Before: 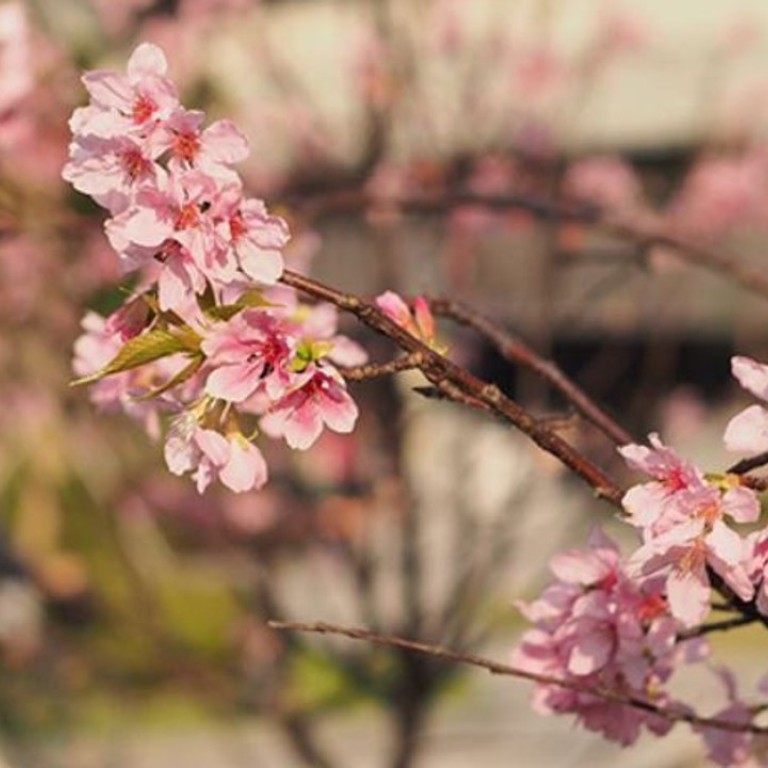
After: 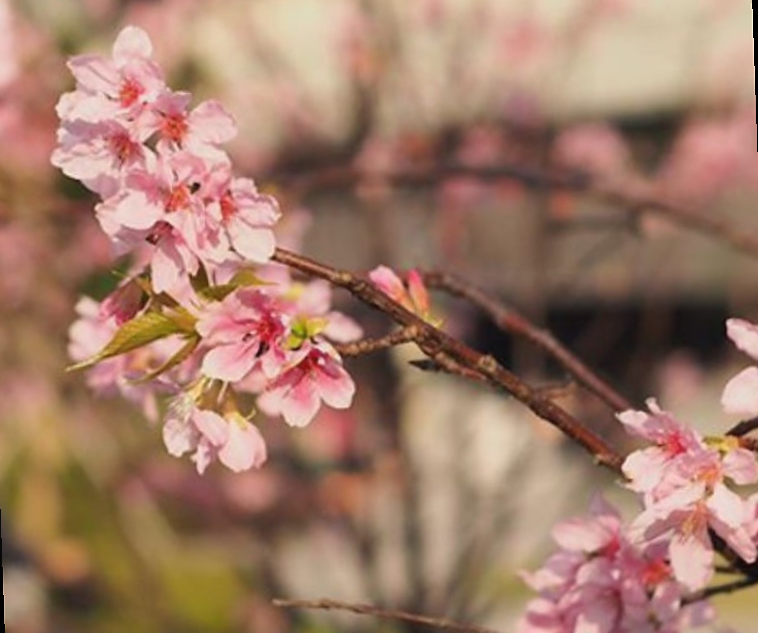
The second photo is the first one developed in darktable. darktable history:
crop and rotate: top 0%, bottom 11.49%
rotate and perspective: rotation -2°, crop left 0.022, crop right 0.978, crop top 0.049, crop bottom 0.951
sharpen: radius 0.969, amount 0.604
contrast equalizer: octaves 7, y [[0.502, 0.505, 0.512, 0.529, 0.564, 0.588], [0.5 ×6], [0.502, 0.505, 0.512, 0.529, 0.564, 0.588], [0, 0.001, 0.001, 0.004, 0.008, 0.011], [0, 0.001, 0.001, 0.004, 0.008, 0.011]], mix -1
